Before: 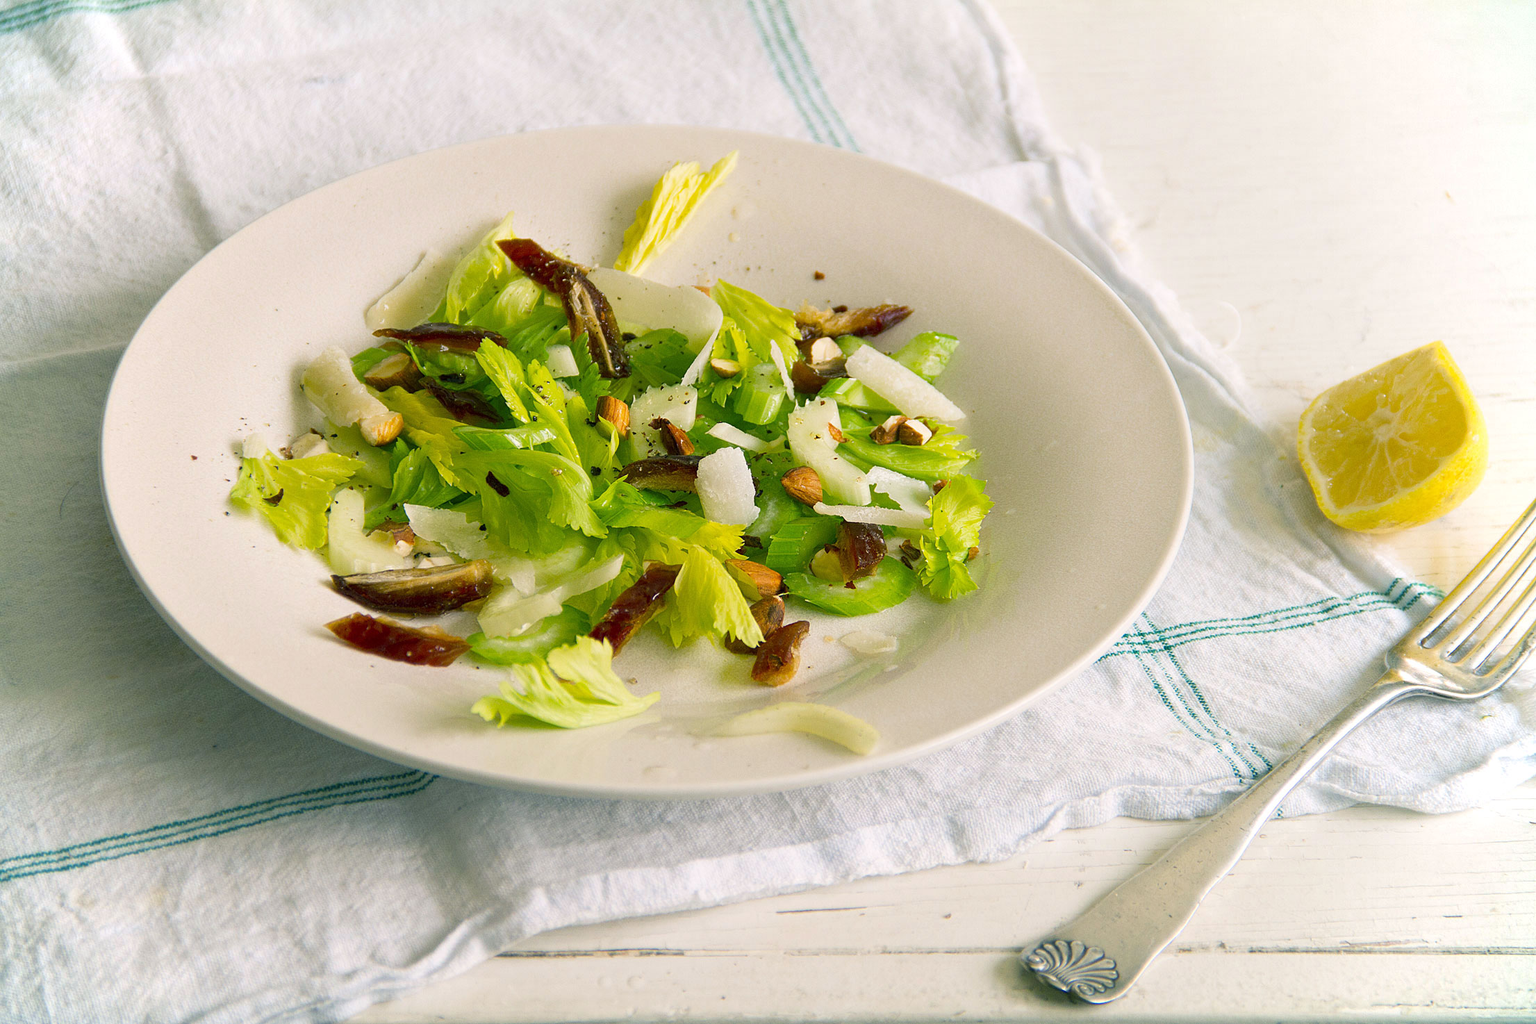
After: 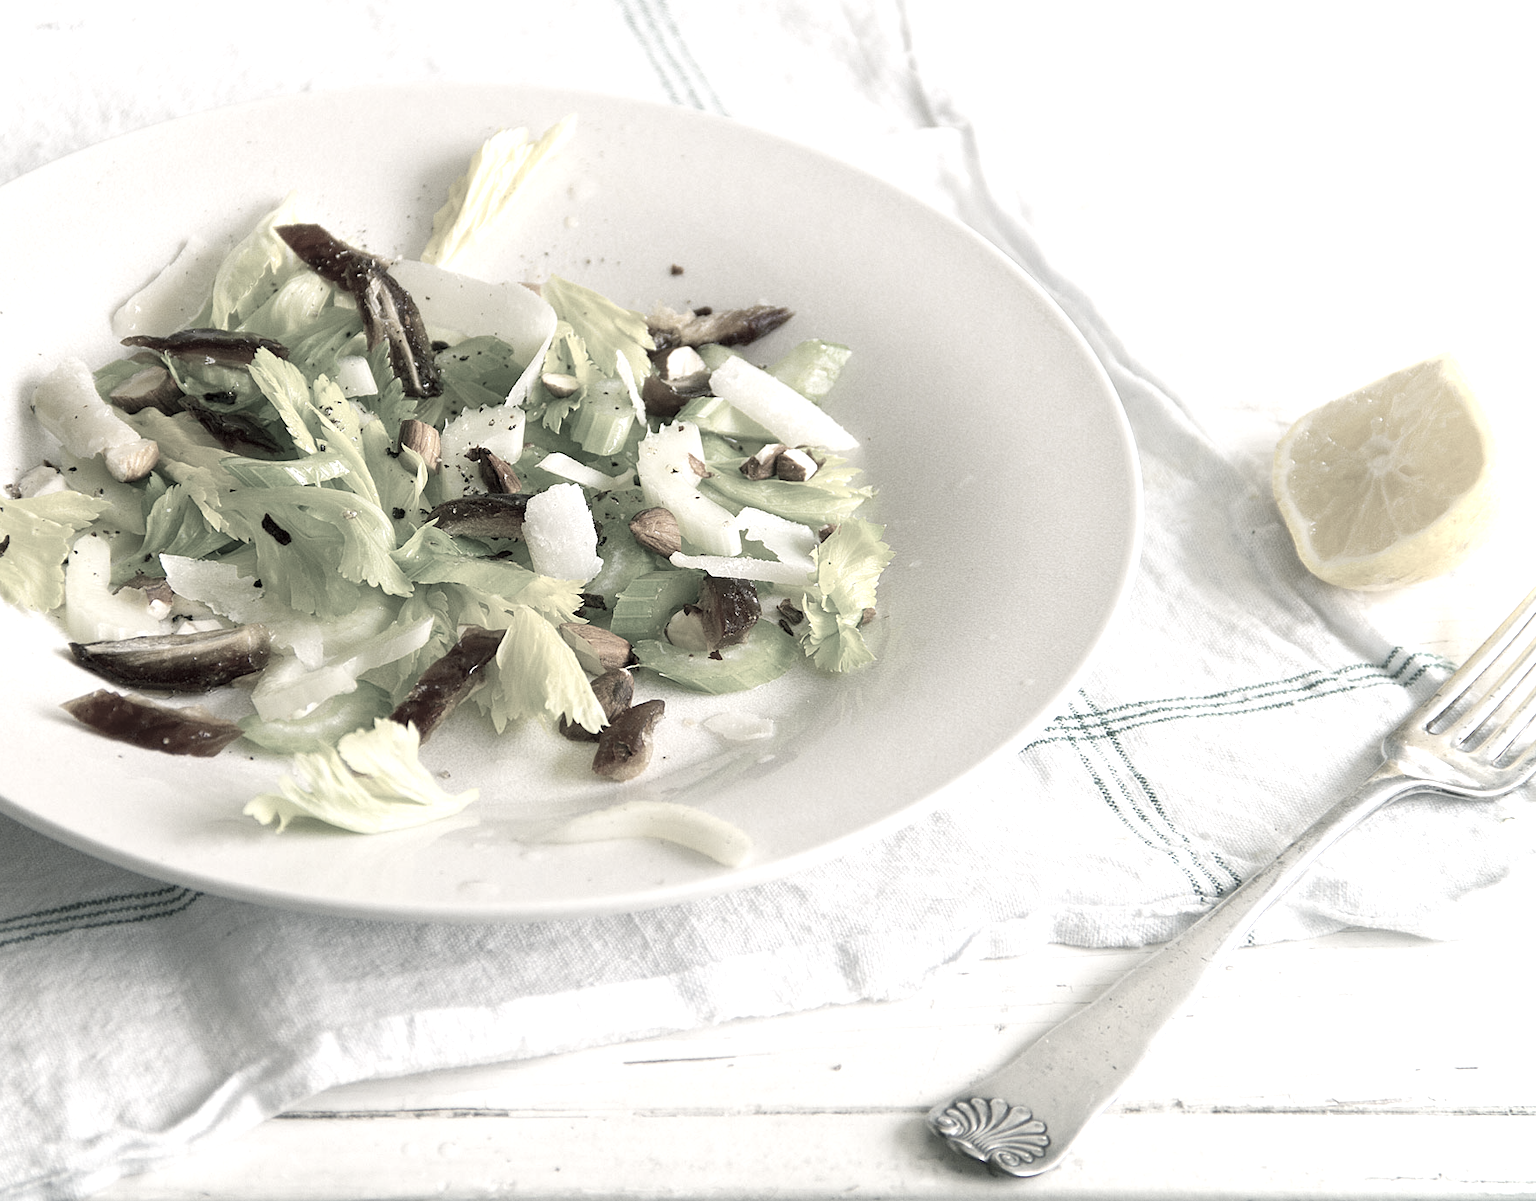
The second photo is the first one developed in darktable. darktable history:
crop and rotate: left 17.959%, top 5.771%, right 1.742%
exposure: black level correction 0.001, exposure 0.5 EV, compensate exposure bias true, compensate highlight preservation false
color correction: saturation 0.2
white balance: red 1.009, blue 0.985
